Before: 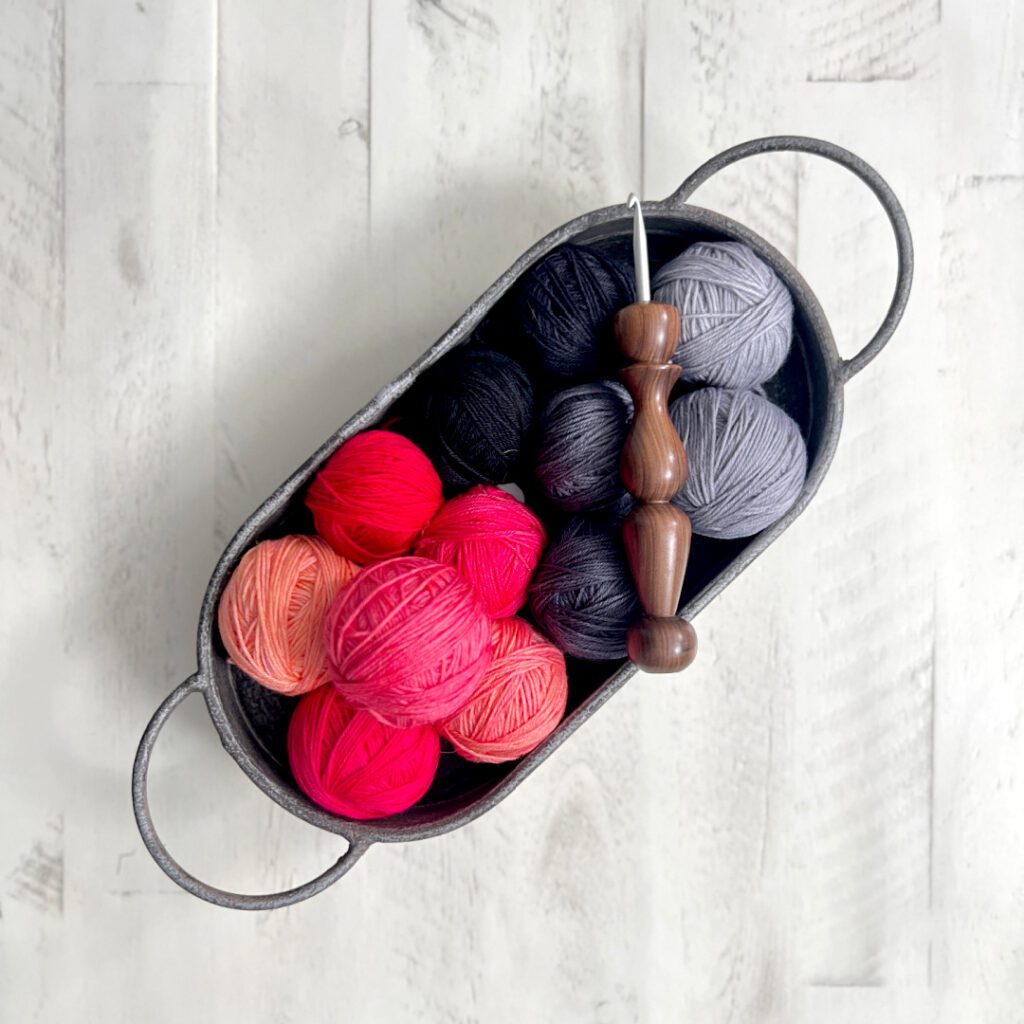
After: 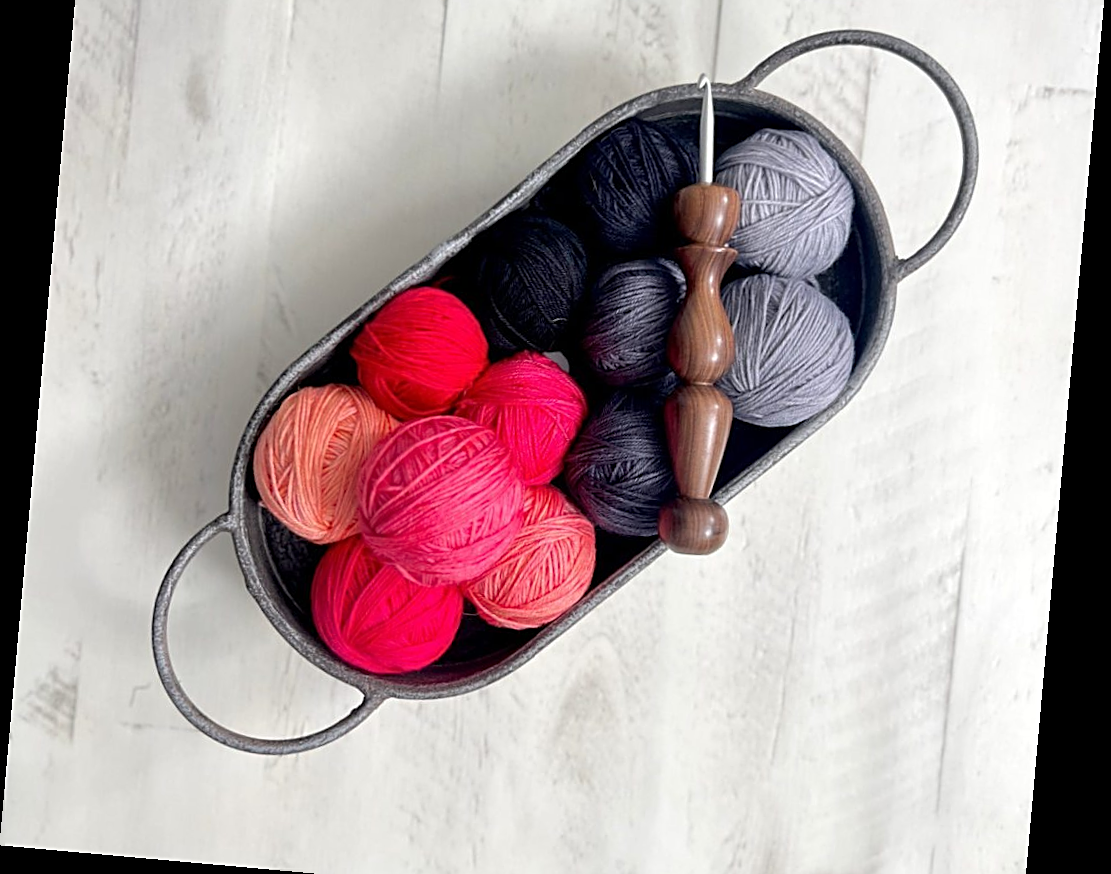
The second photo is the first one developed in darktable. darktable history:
rotate and perspective: rotation 5.12°, automatic cropping off
sharpen: on, module defaults
crop and rotate: top 15.774%, bottom 5.506%
